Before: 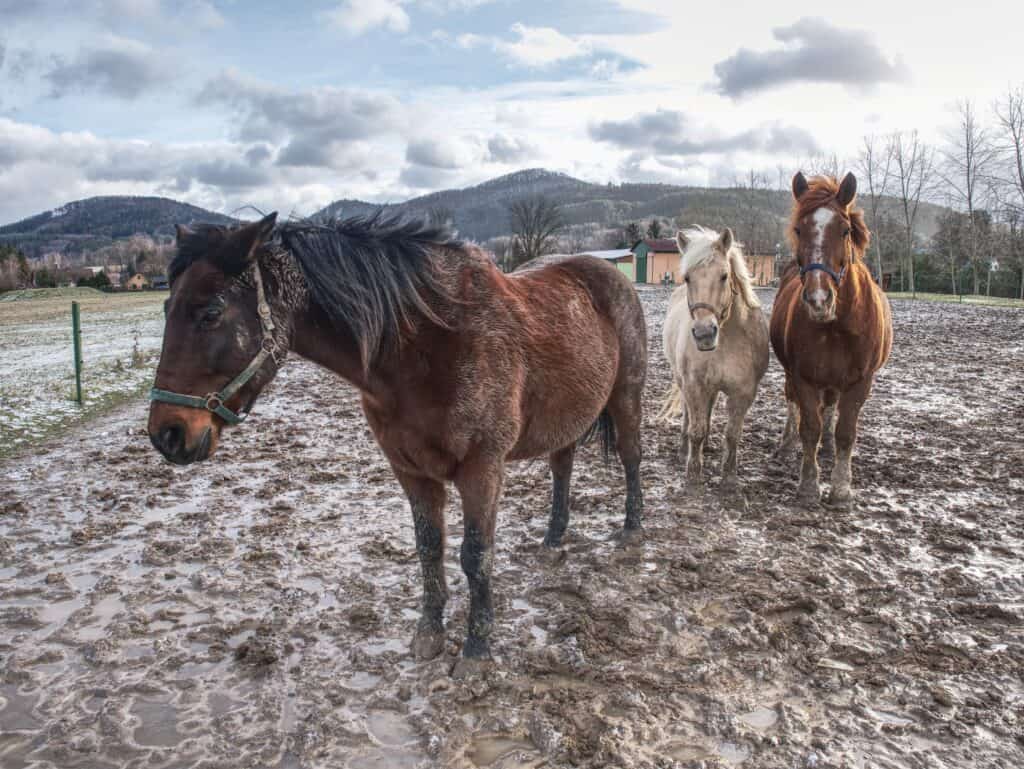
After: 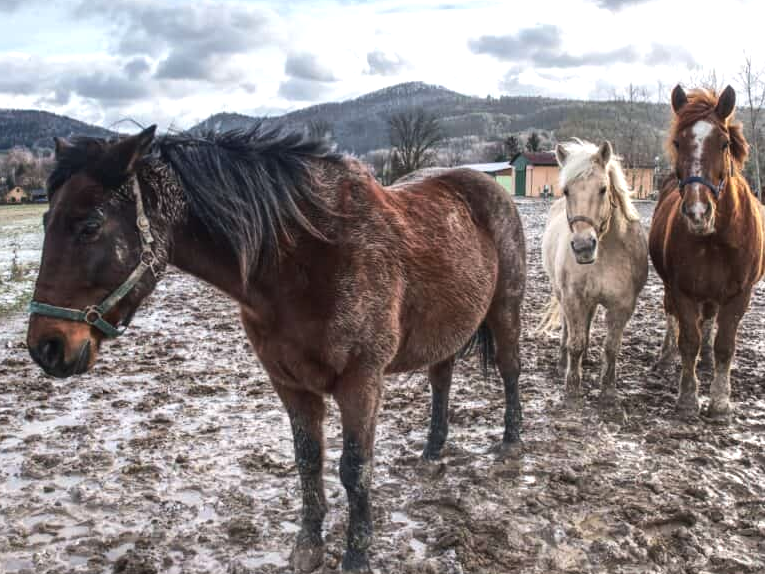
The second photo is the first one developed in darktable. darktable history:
crop and rotate: left 11.831%, top 11.346%, right 13.429%, bottom 13.899%
tone equalizer: -8 EV -0.417 EV, -7 EV -0.389 EV, -6 EV -0.333 EV, -5 EV -0.222 EV, -3 EV 0.222 EV, -2 EV 0.333 EV, -1 EV 0.389 EV, +0 EV 0.417 EV, edges refinement/feathering 500, mask exposure compensation -1.57 EV, preserve details no
